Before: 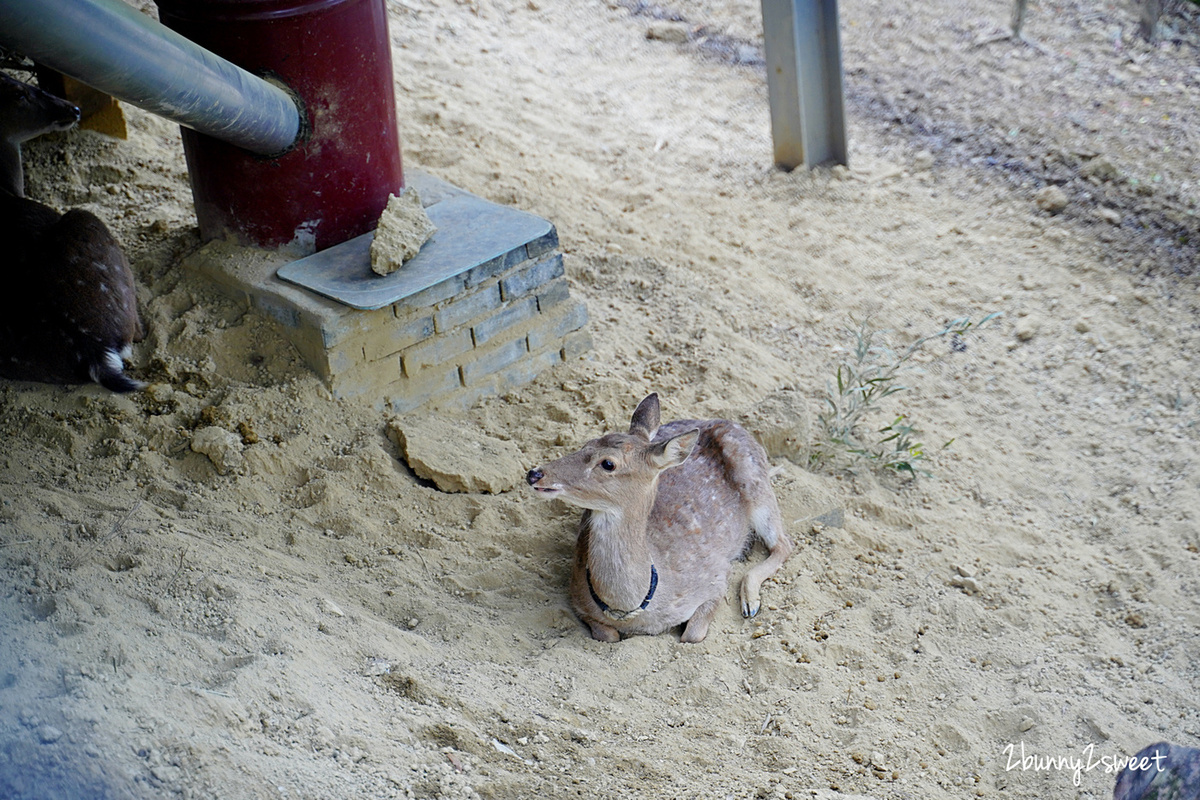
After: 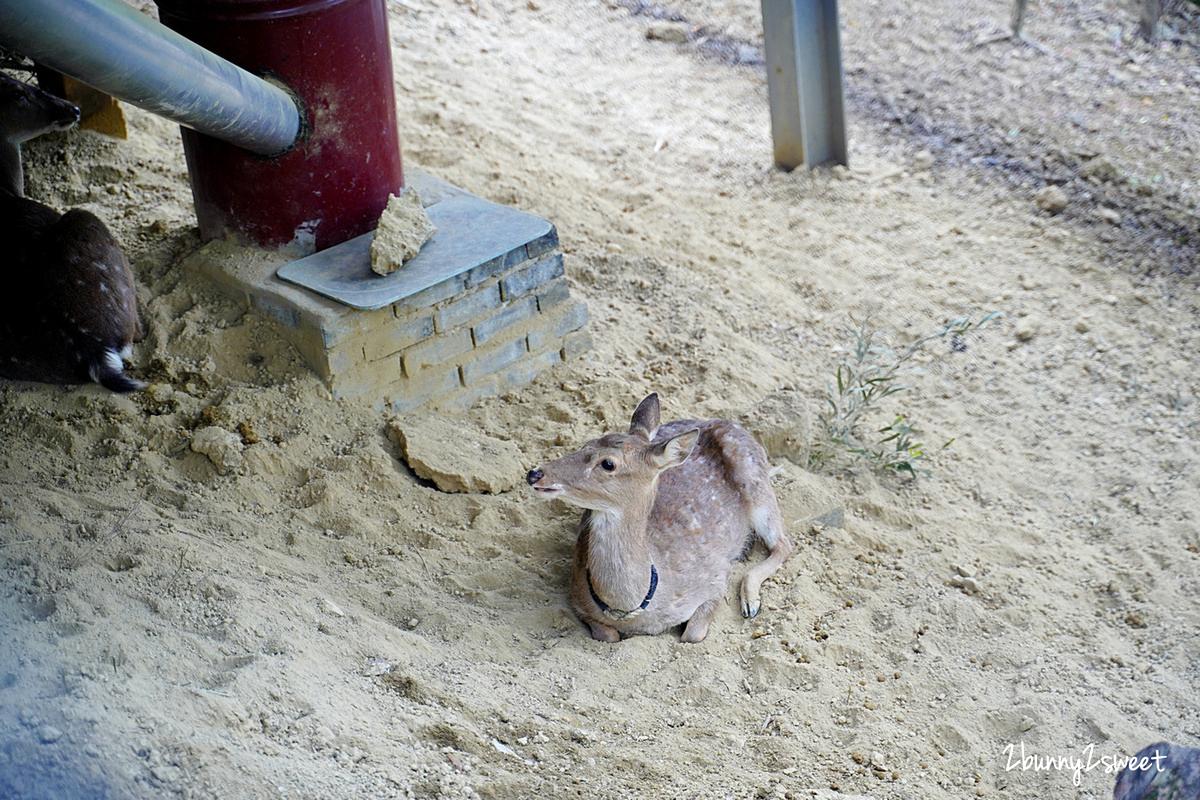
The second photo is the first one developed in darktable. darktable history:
exposure: exposure 0.211 EV, compensate highlight preservation false
shadows and highlights: shadows 37.06, highlights -27.9, soften with gaussian
